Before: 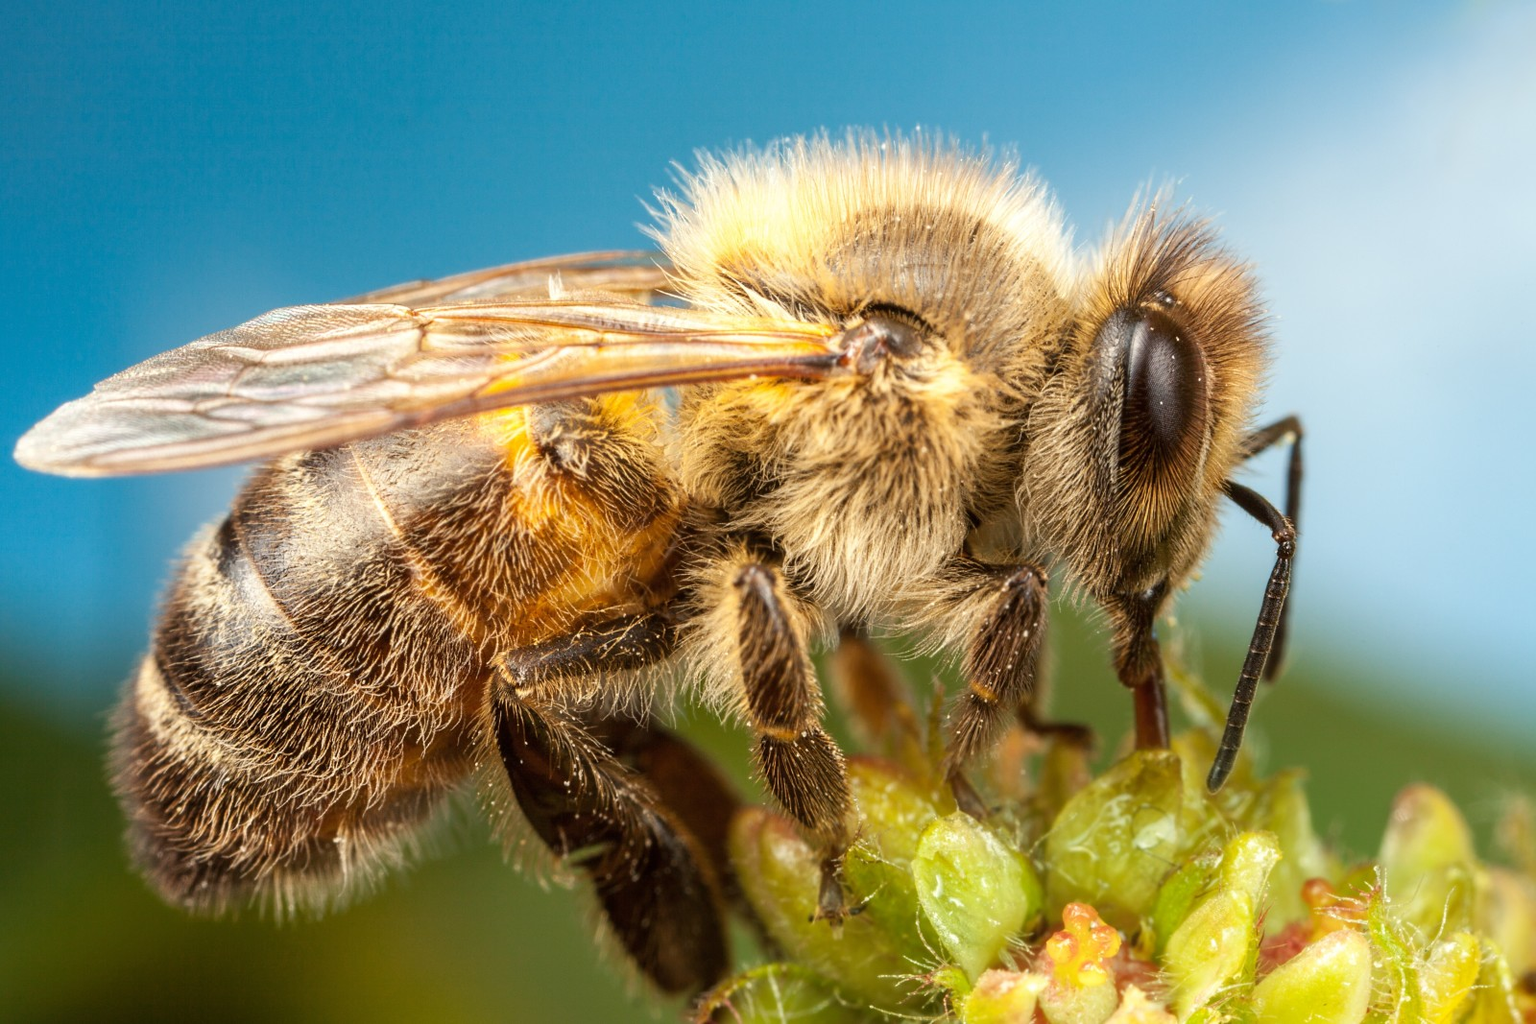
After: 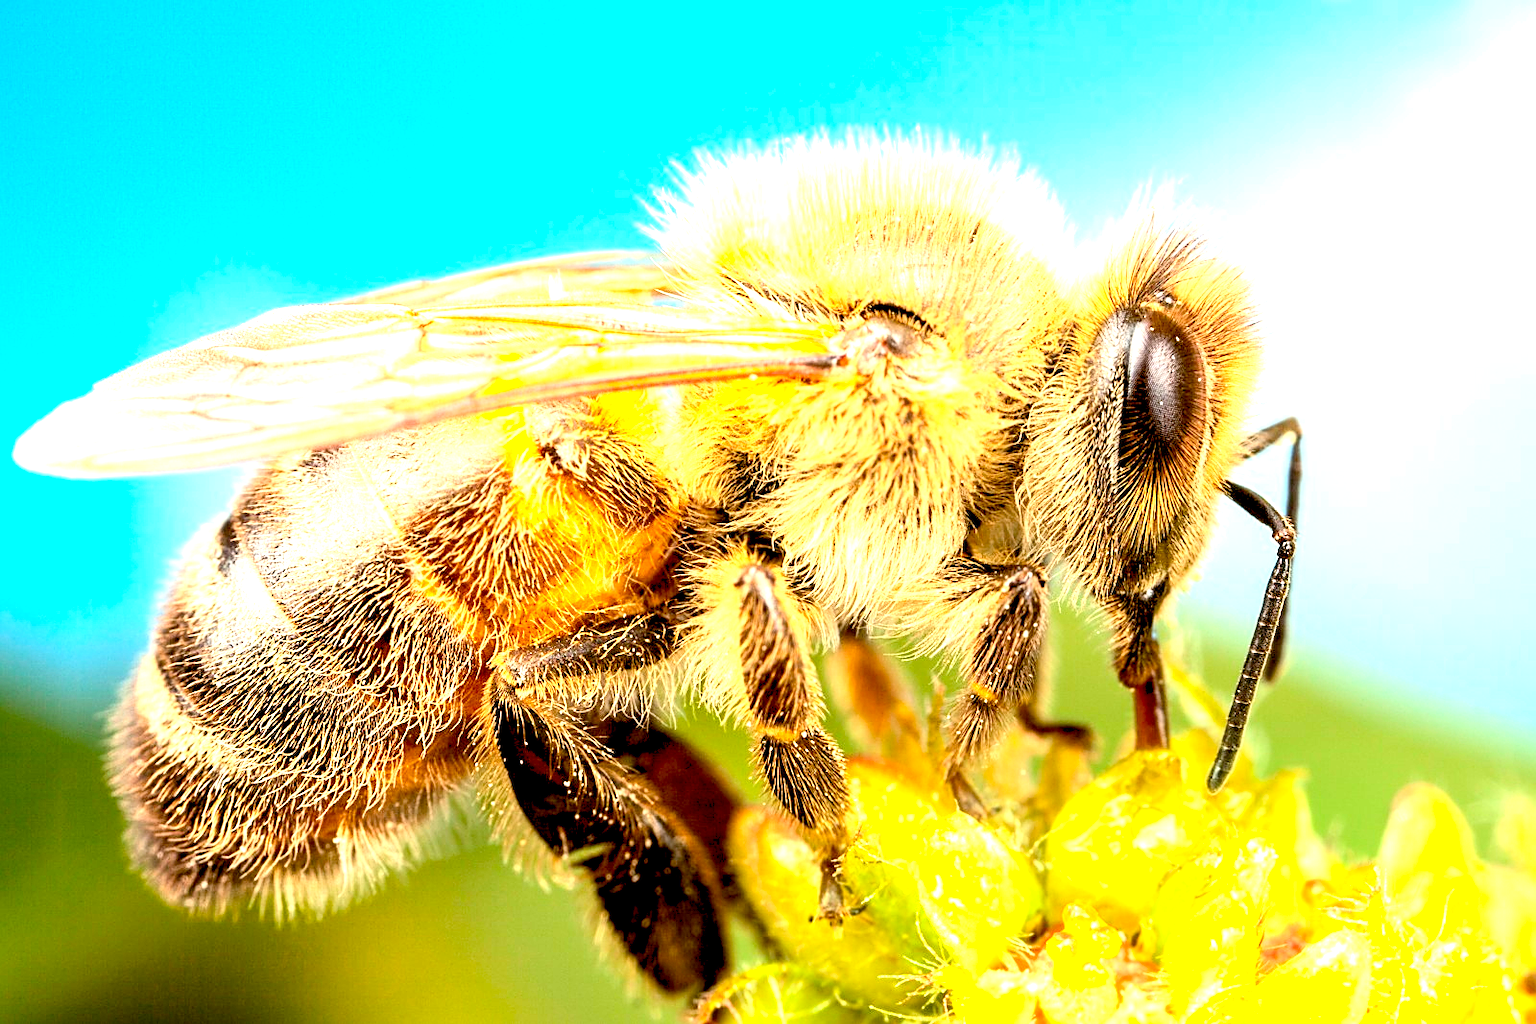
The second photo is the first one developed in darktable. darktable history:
contrast brightness saturation: contrast 0.2, brightness 0.164, saturation 0.223
sharpen: on, module defaults
exposure: black level correction 0.009, exposure 1.419 EV, compensate highlight preservation false
levels: white 99.96%, levels [0.016, 0.484, 0.953]
